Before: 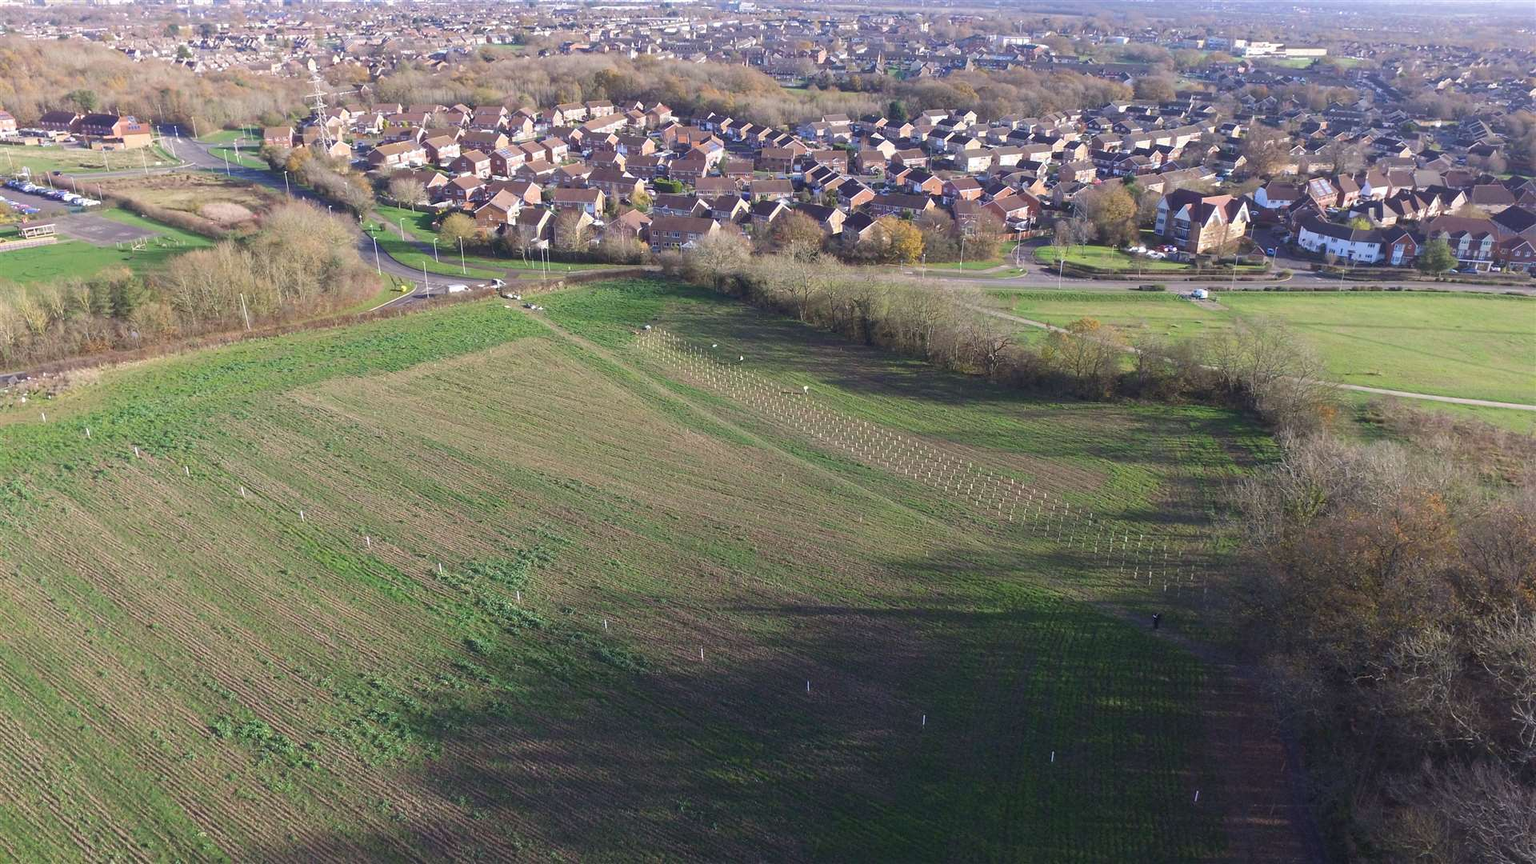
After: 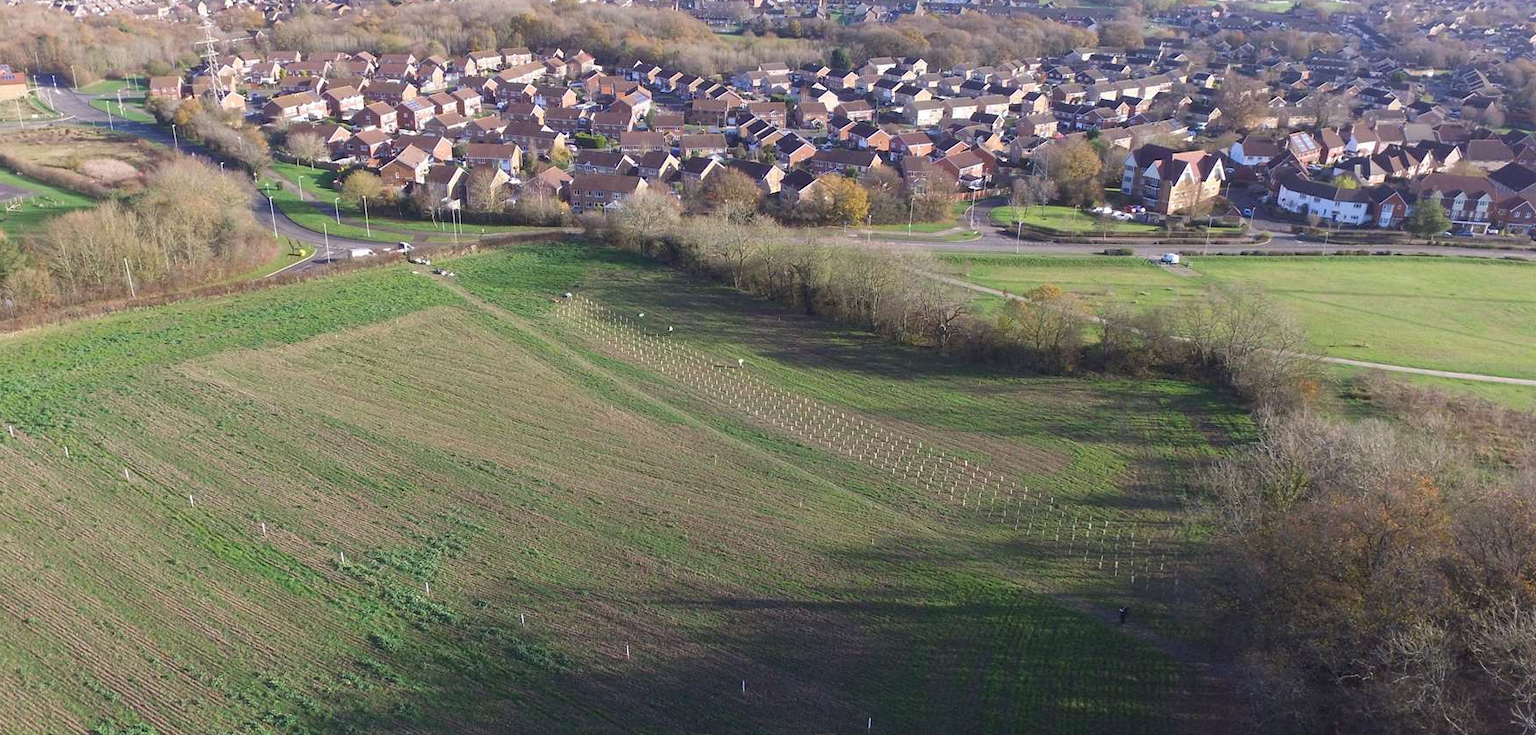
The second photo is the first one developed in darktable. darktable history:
crop: left 8.237%, top 6.6%, bottom 15.336%
